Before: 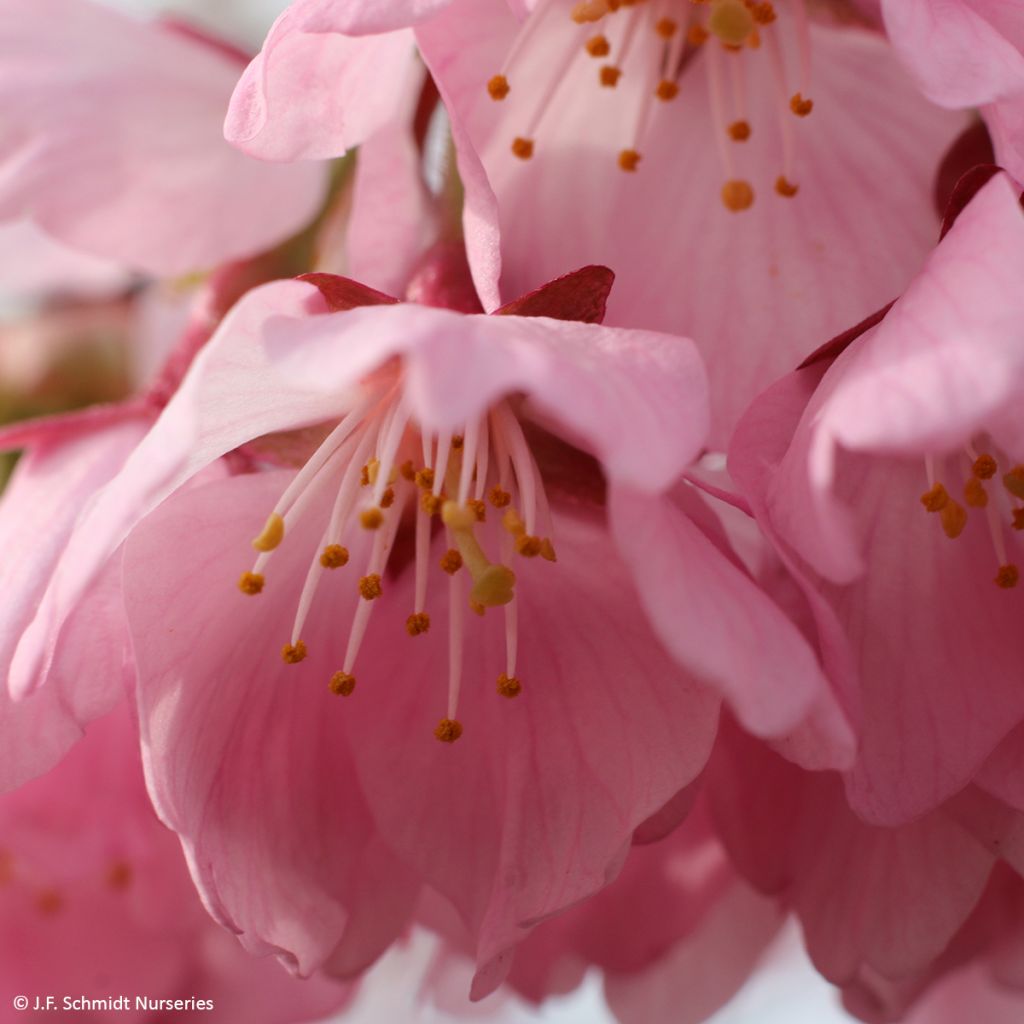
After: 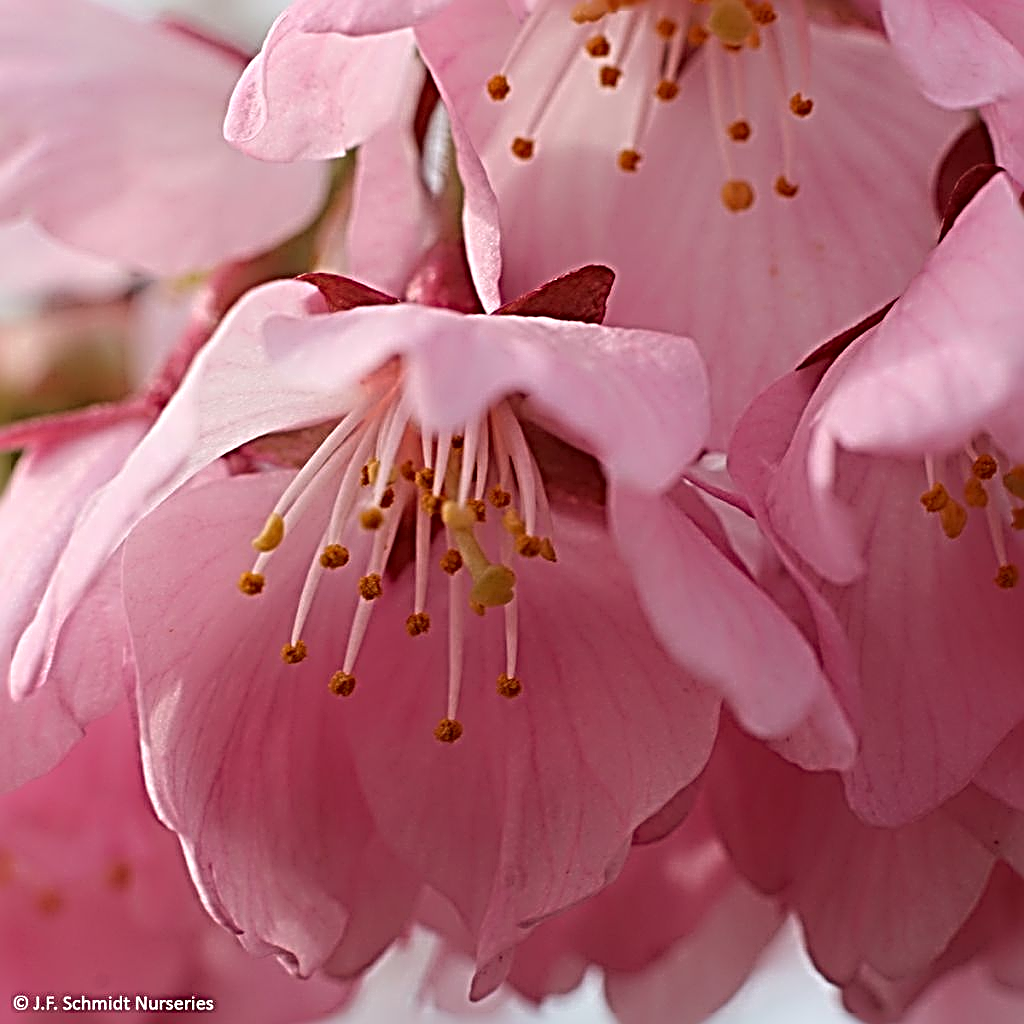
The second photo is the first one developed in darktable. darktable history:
sharpen: radius 4.042, amount 1.985
